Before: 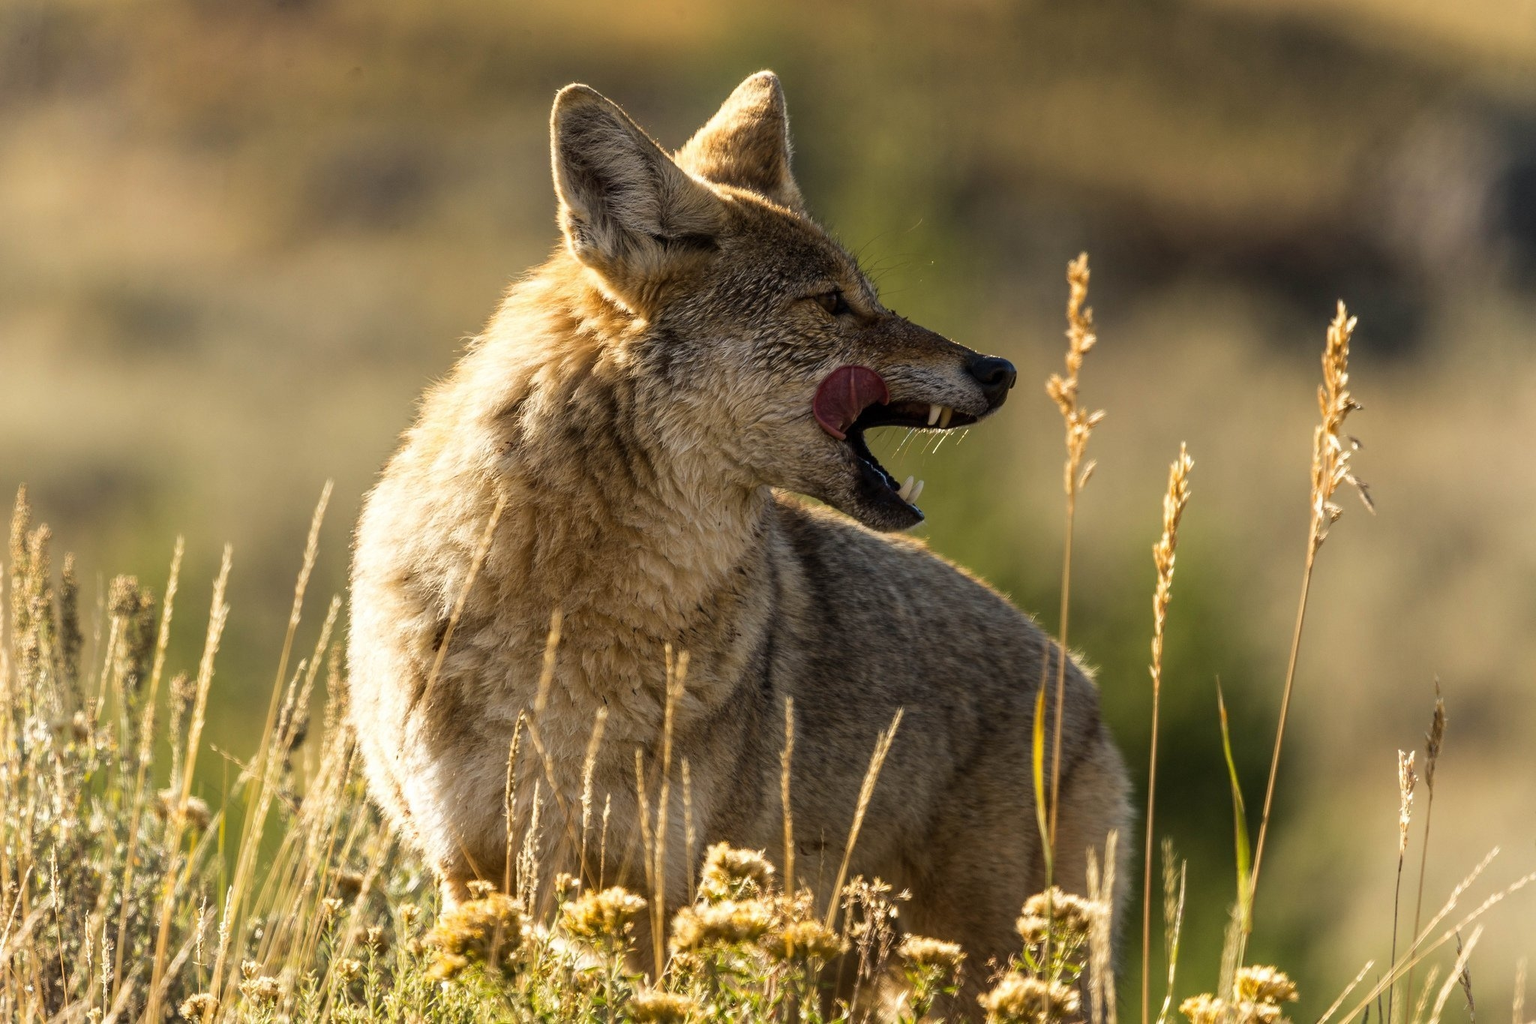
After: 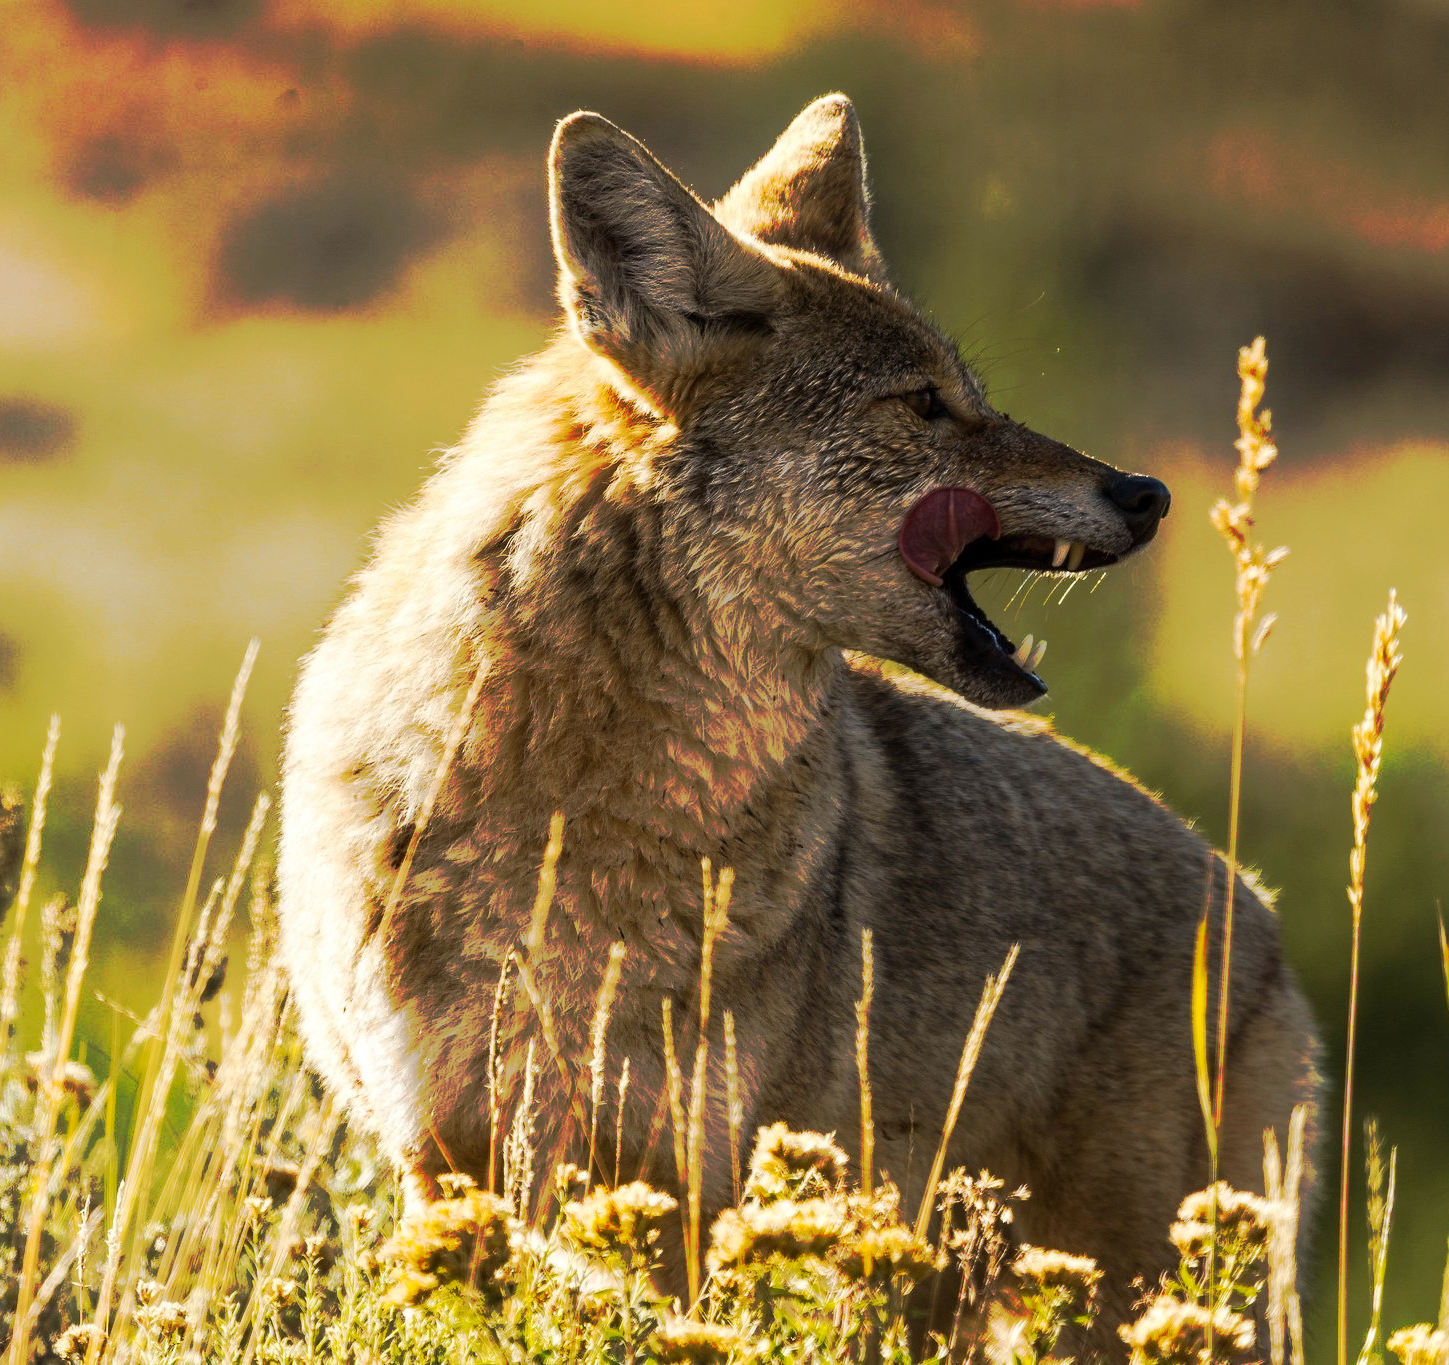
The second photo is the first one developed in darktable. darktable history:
crop and rotate: left 9.061%, right 20.142%
tone curve: curves: ch0 [(0, 0) (0.003, 0.003) (0.011, 0.01) (0.025, 0.023) (0.044, 0.042) (0.069, 0.065) (0.1, 0.094) (0.136, 0.127) (0.177, 0.166) (0.224, 0.211) (0.277, 0.26) (0.335, 0.315) (0.399, 0.375) (0.468, 0.44) (0.543, 0.658) (0.623, 0.718) (0.709, 0.782) (0.801, 0.851) (0.898, 0.923) (1, 1)], preserve colors none
levels: mode automatic, black 0.023%, white 99.97%, levels [0.062, 0.494, 0.925]
